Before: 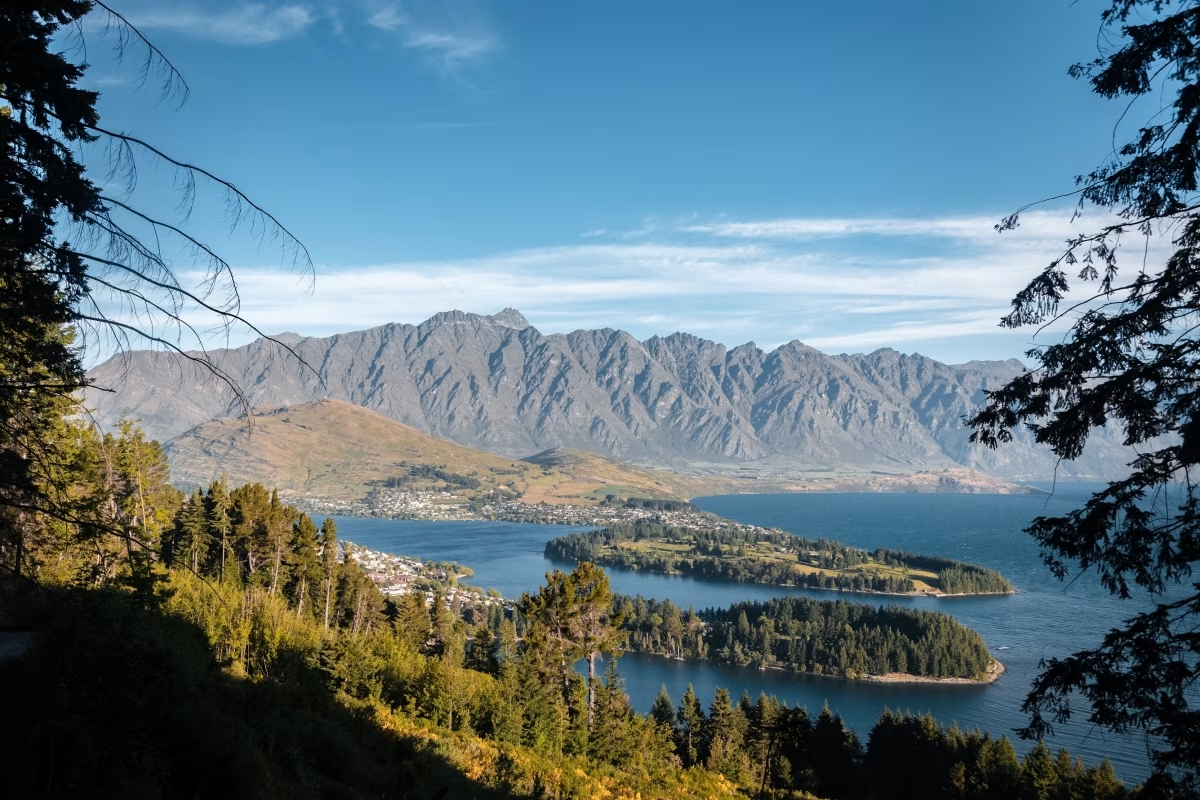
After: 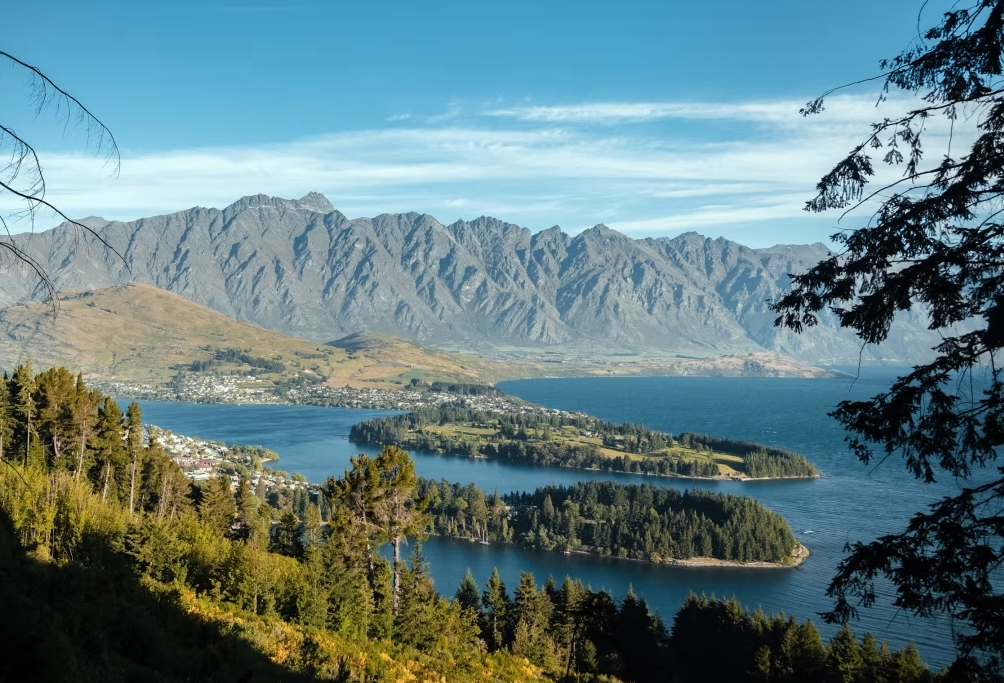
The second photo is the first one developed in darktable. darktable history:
color correction: highlights a* -6.37, highlights b* 0.496
crop: left 16.302%, top 14.592%
